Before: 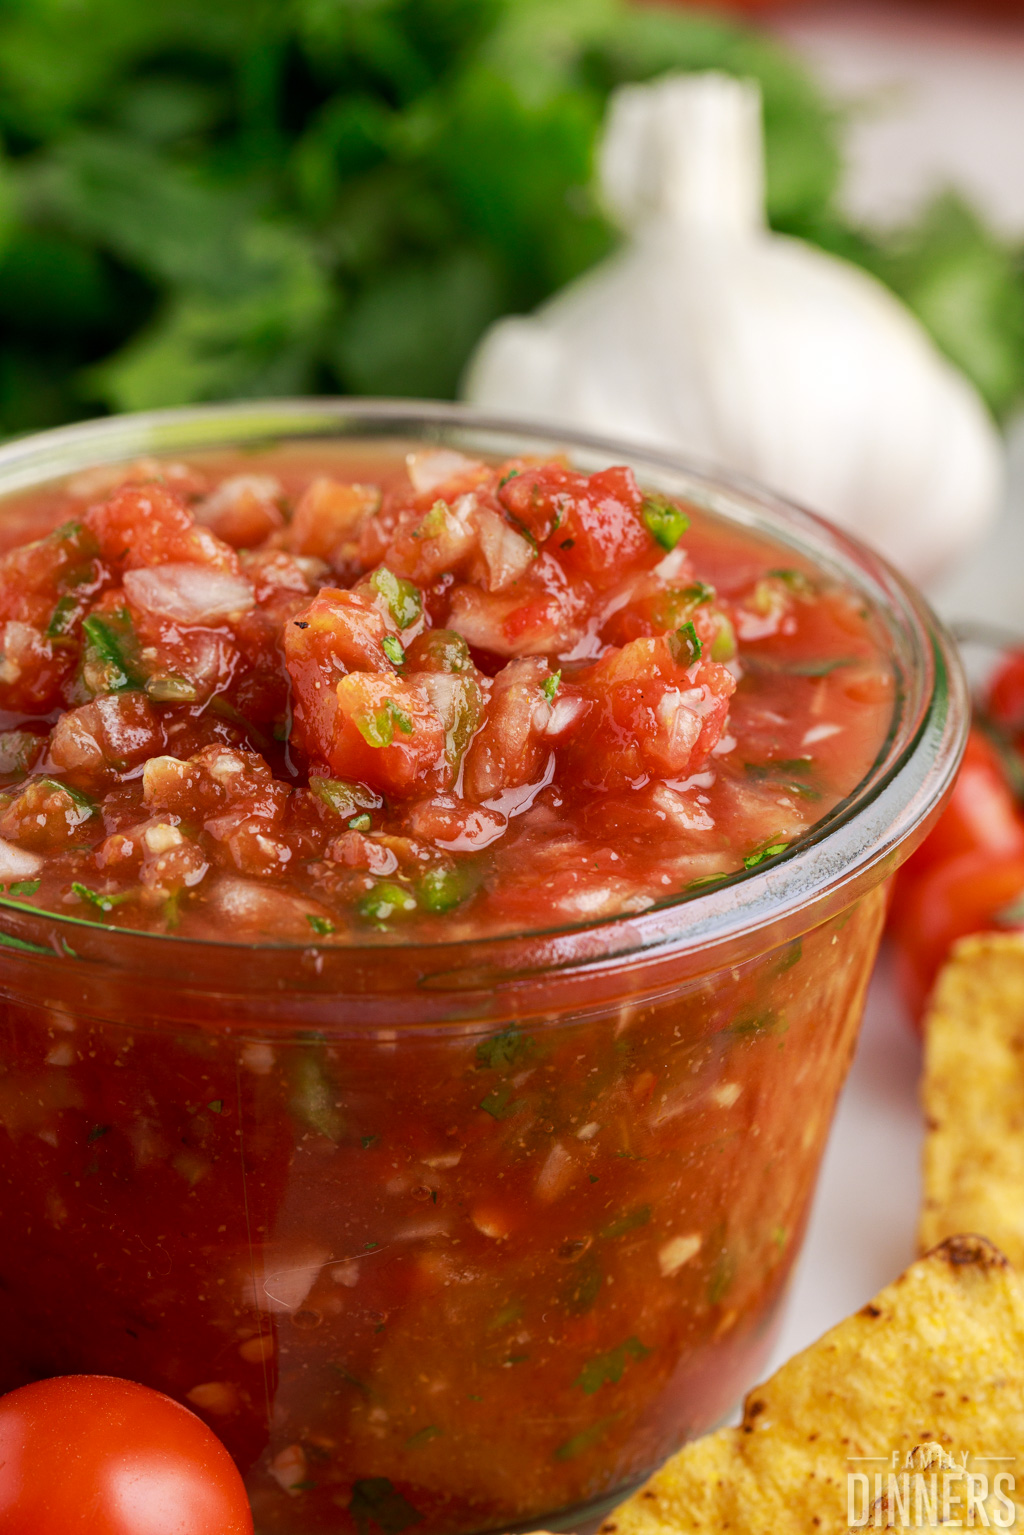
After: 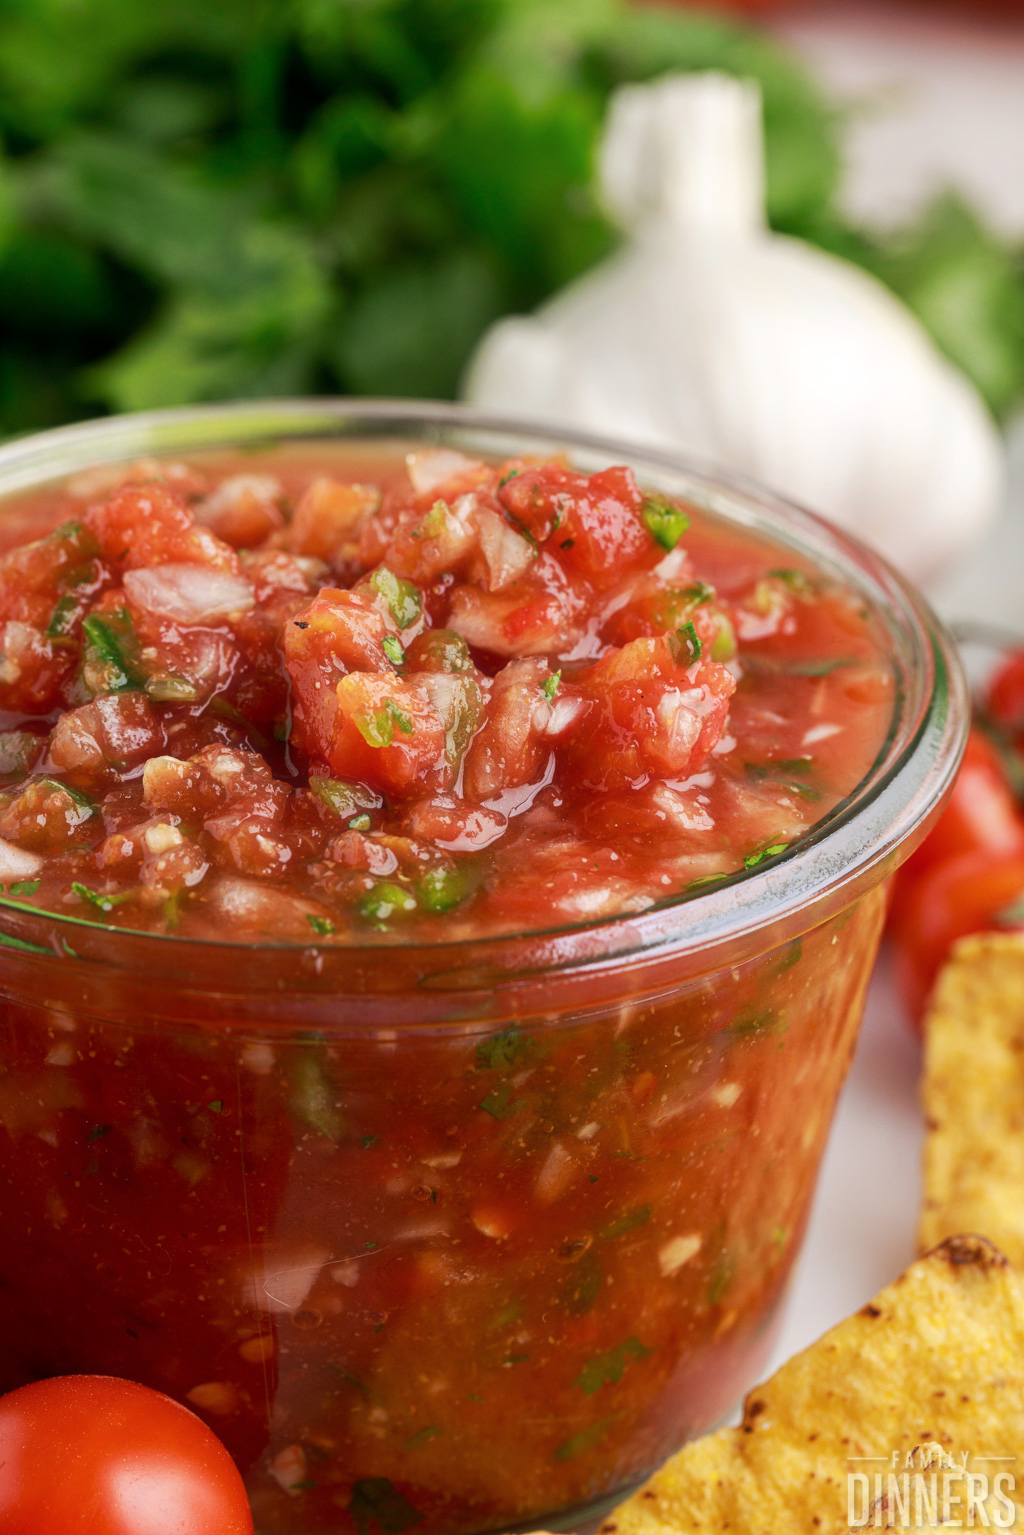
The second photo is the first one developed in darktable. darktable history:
haze removal: strength -0.1, adaptive false
exposure: compensate highlight preservation false
